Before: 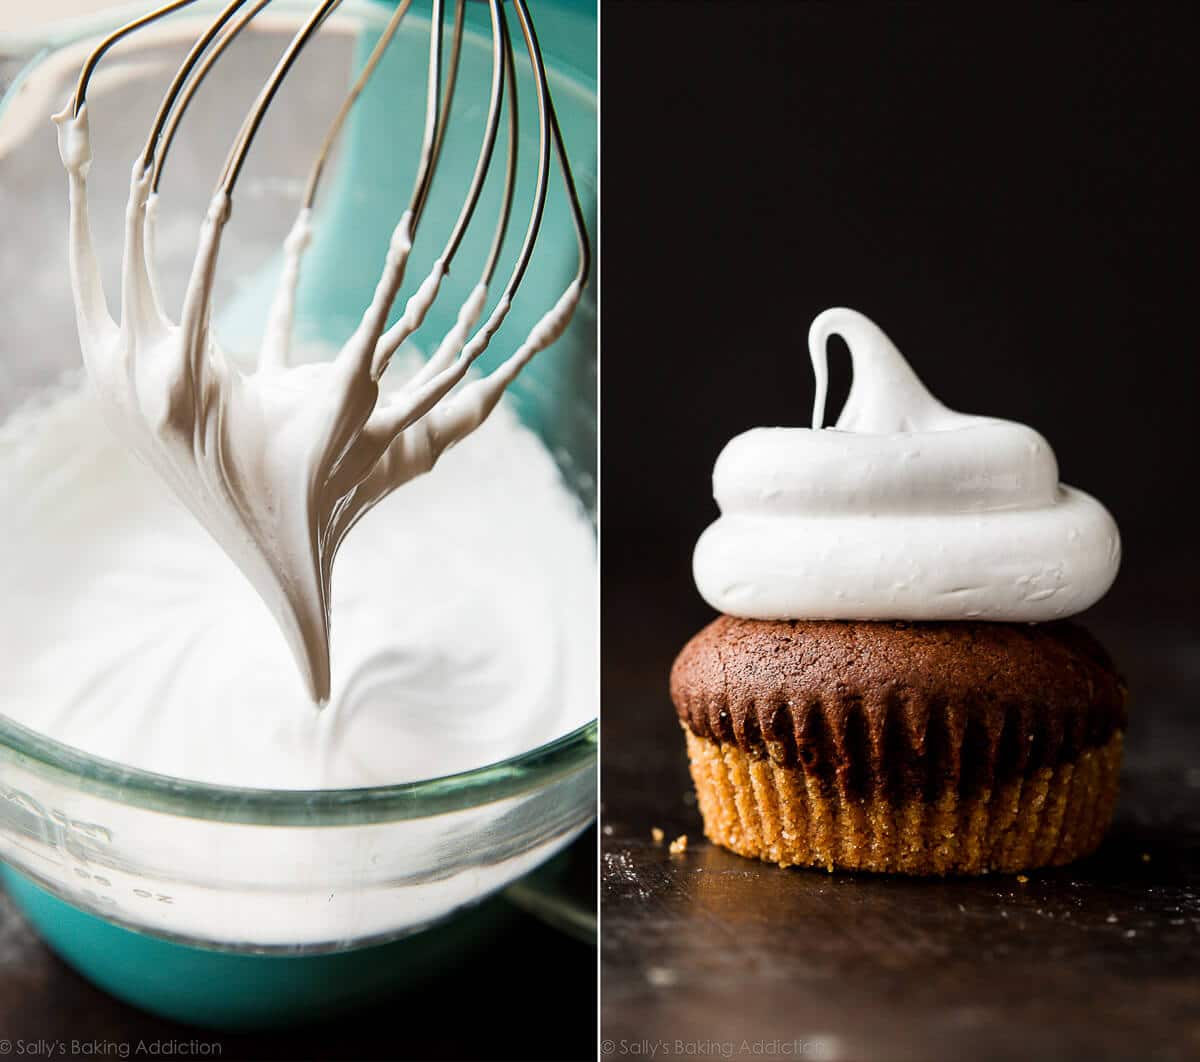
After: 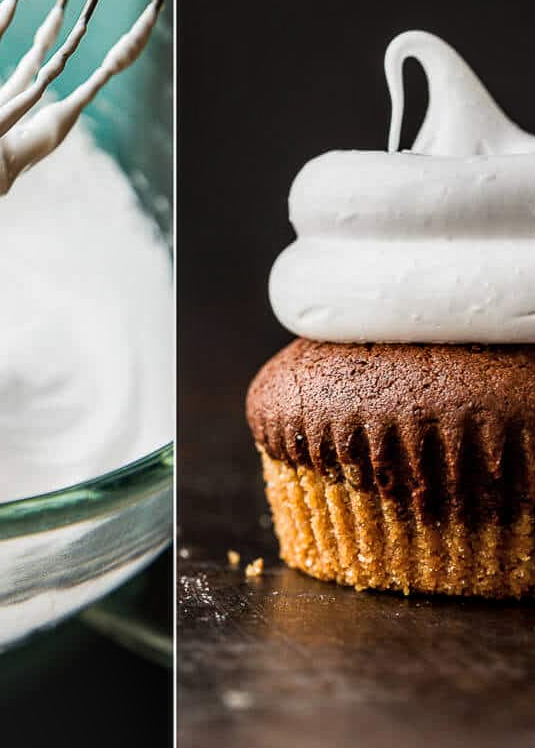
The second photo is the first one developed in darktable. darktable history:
crop: left 35.338%, top 26.11%, right 20.011%, bottom 3.405%
local contrast: on, module defaults
